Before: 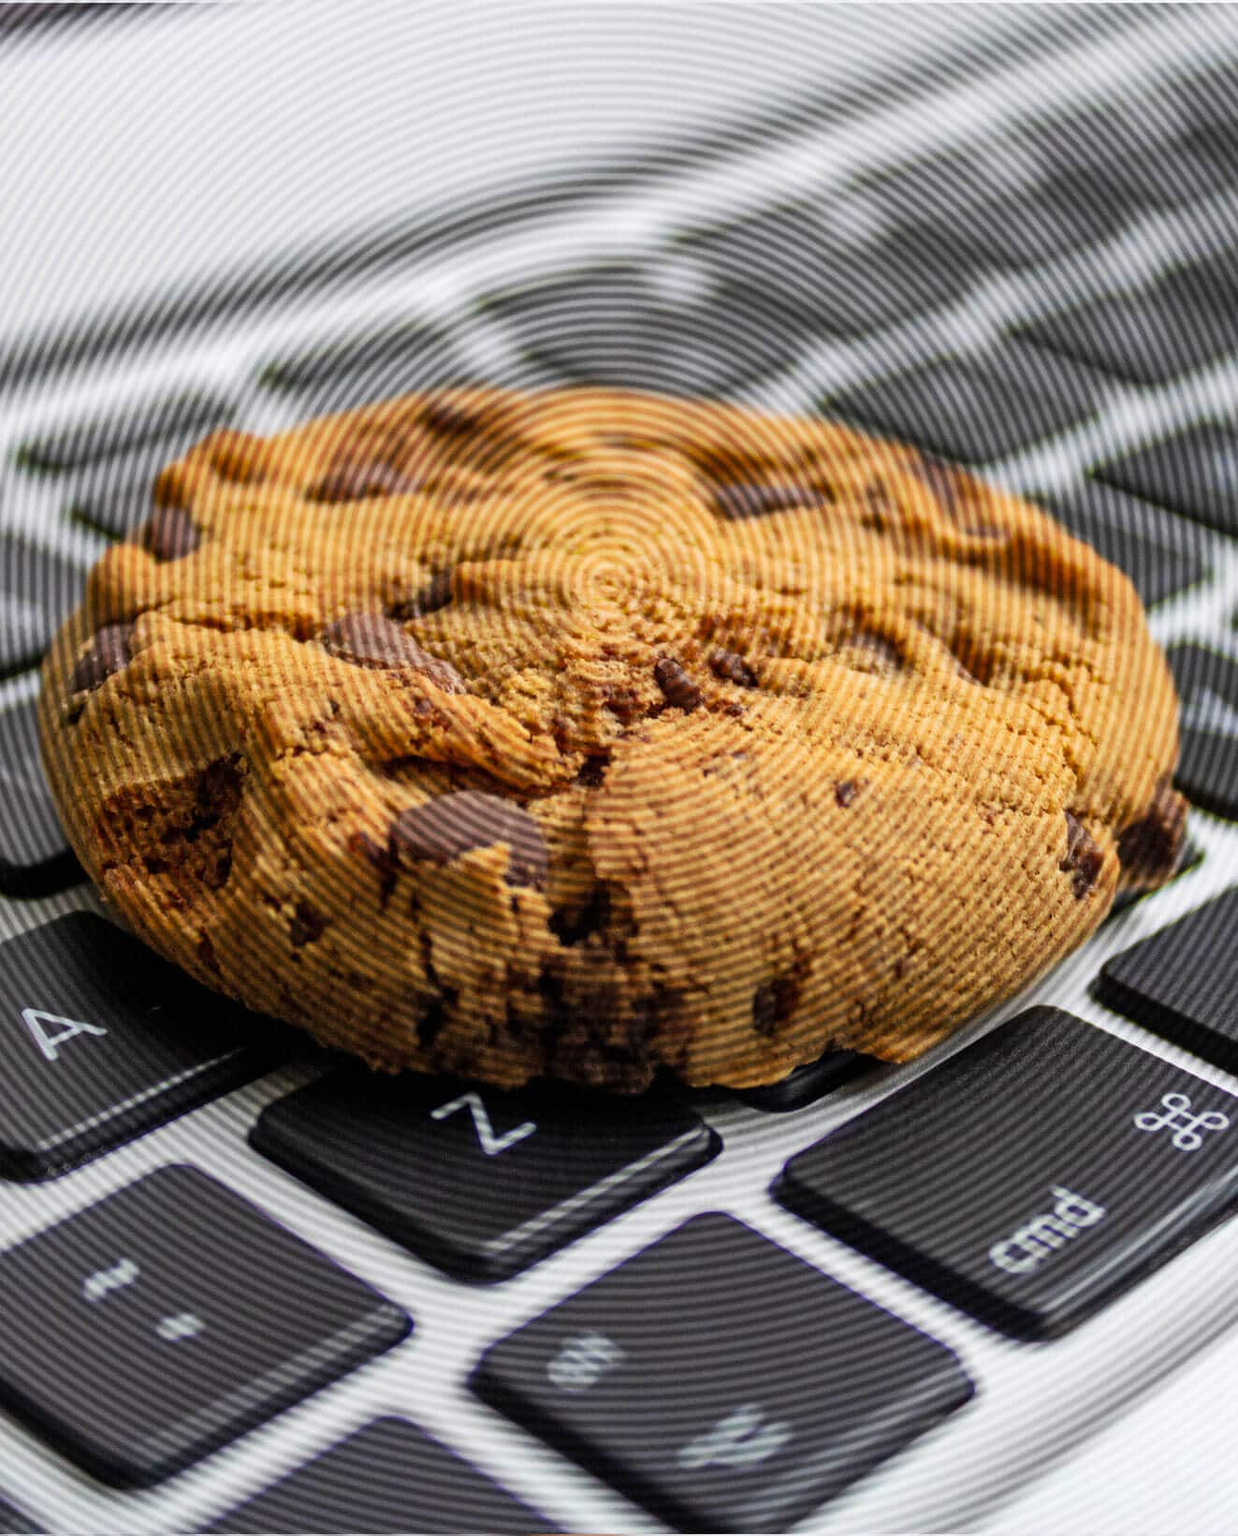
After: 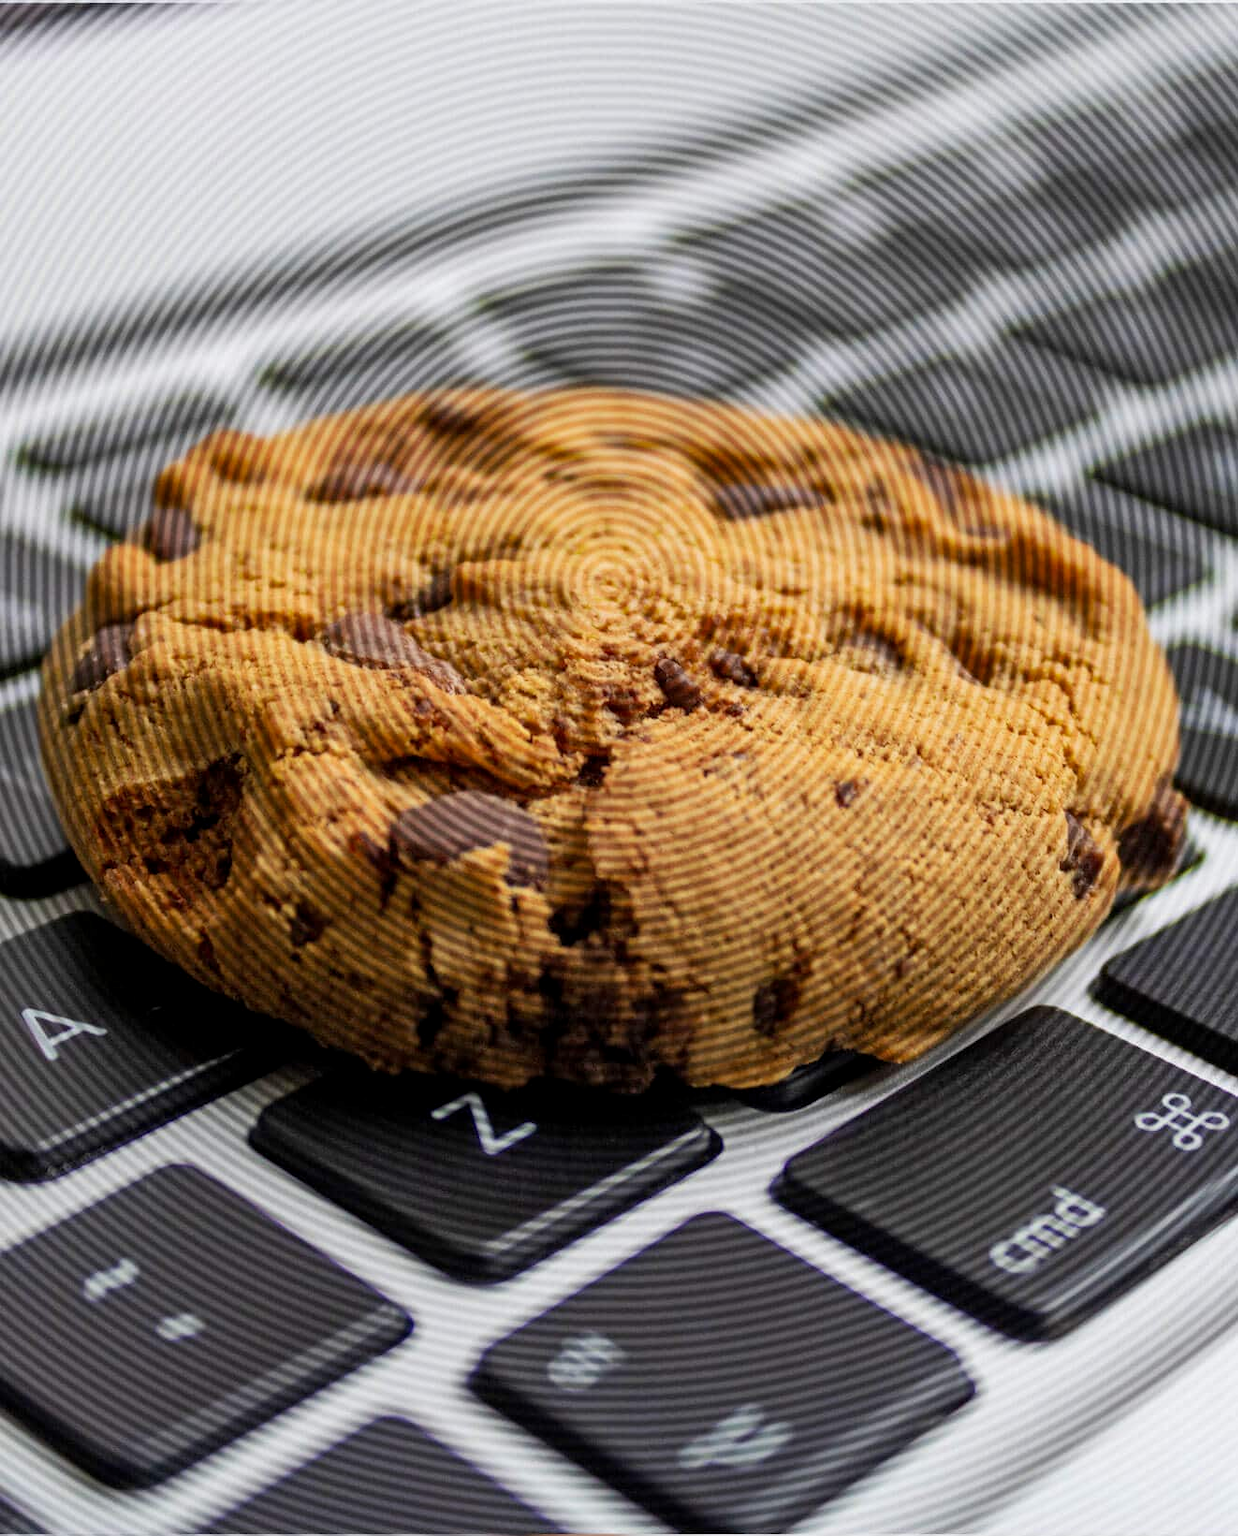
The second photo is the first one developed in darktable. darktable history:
exposure: black level correction 0.002, exposure -0.106 EV, compensate highlight preservation false
